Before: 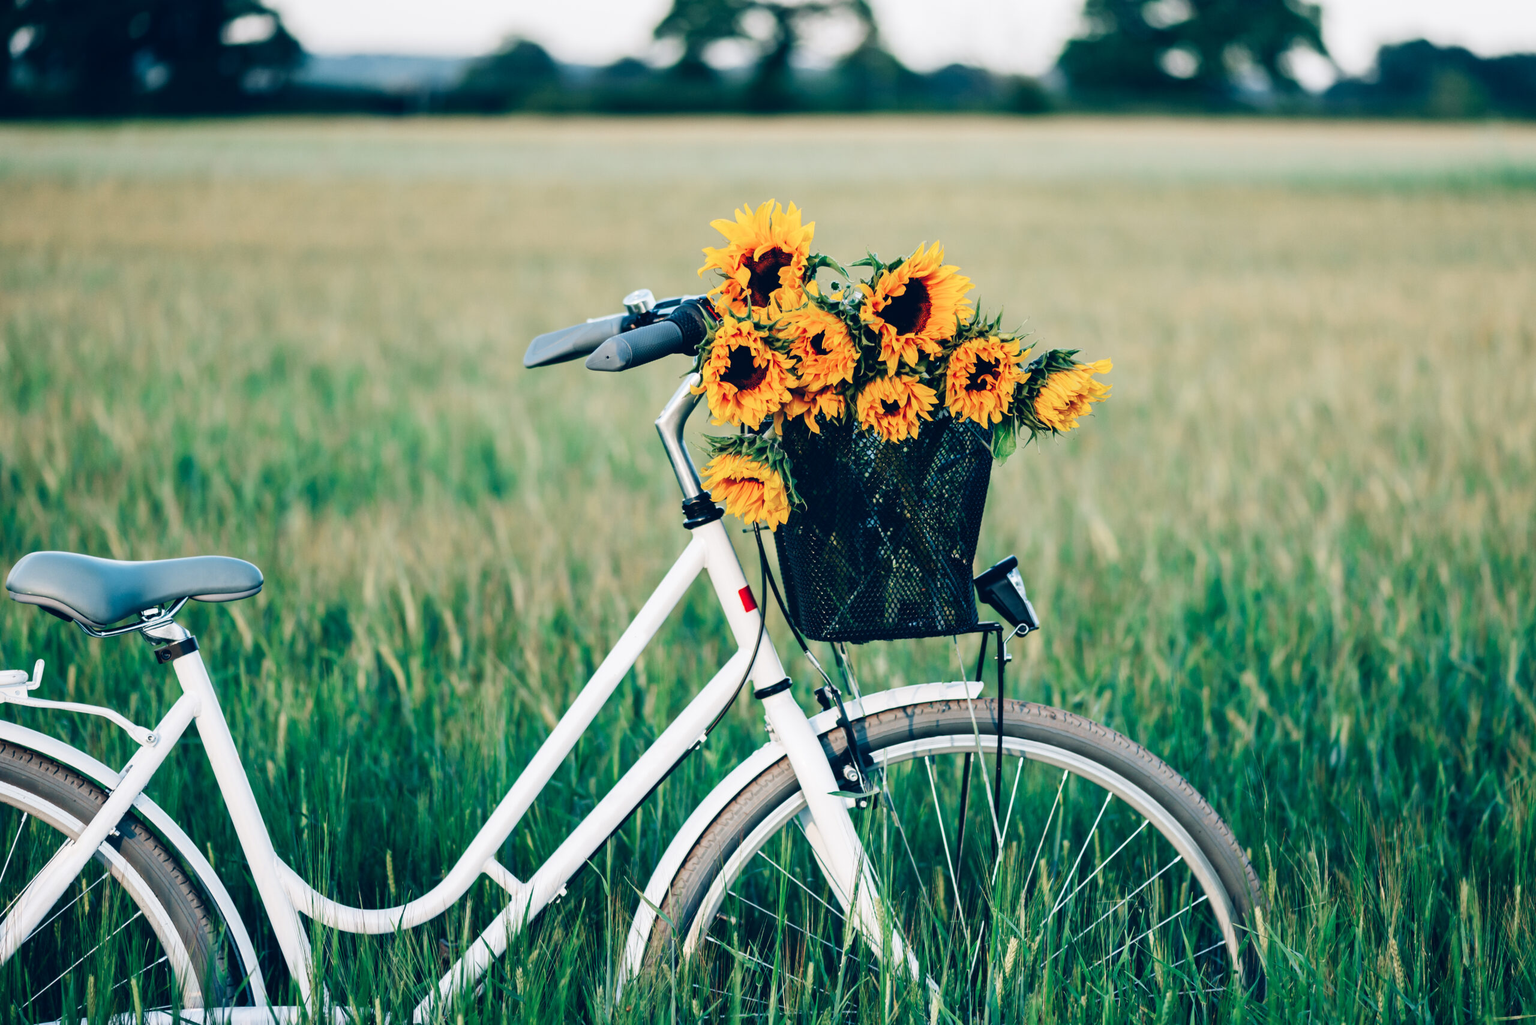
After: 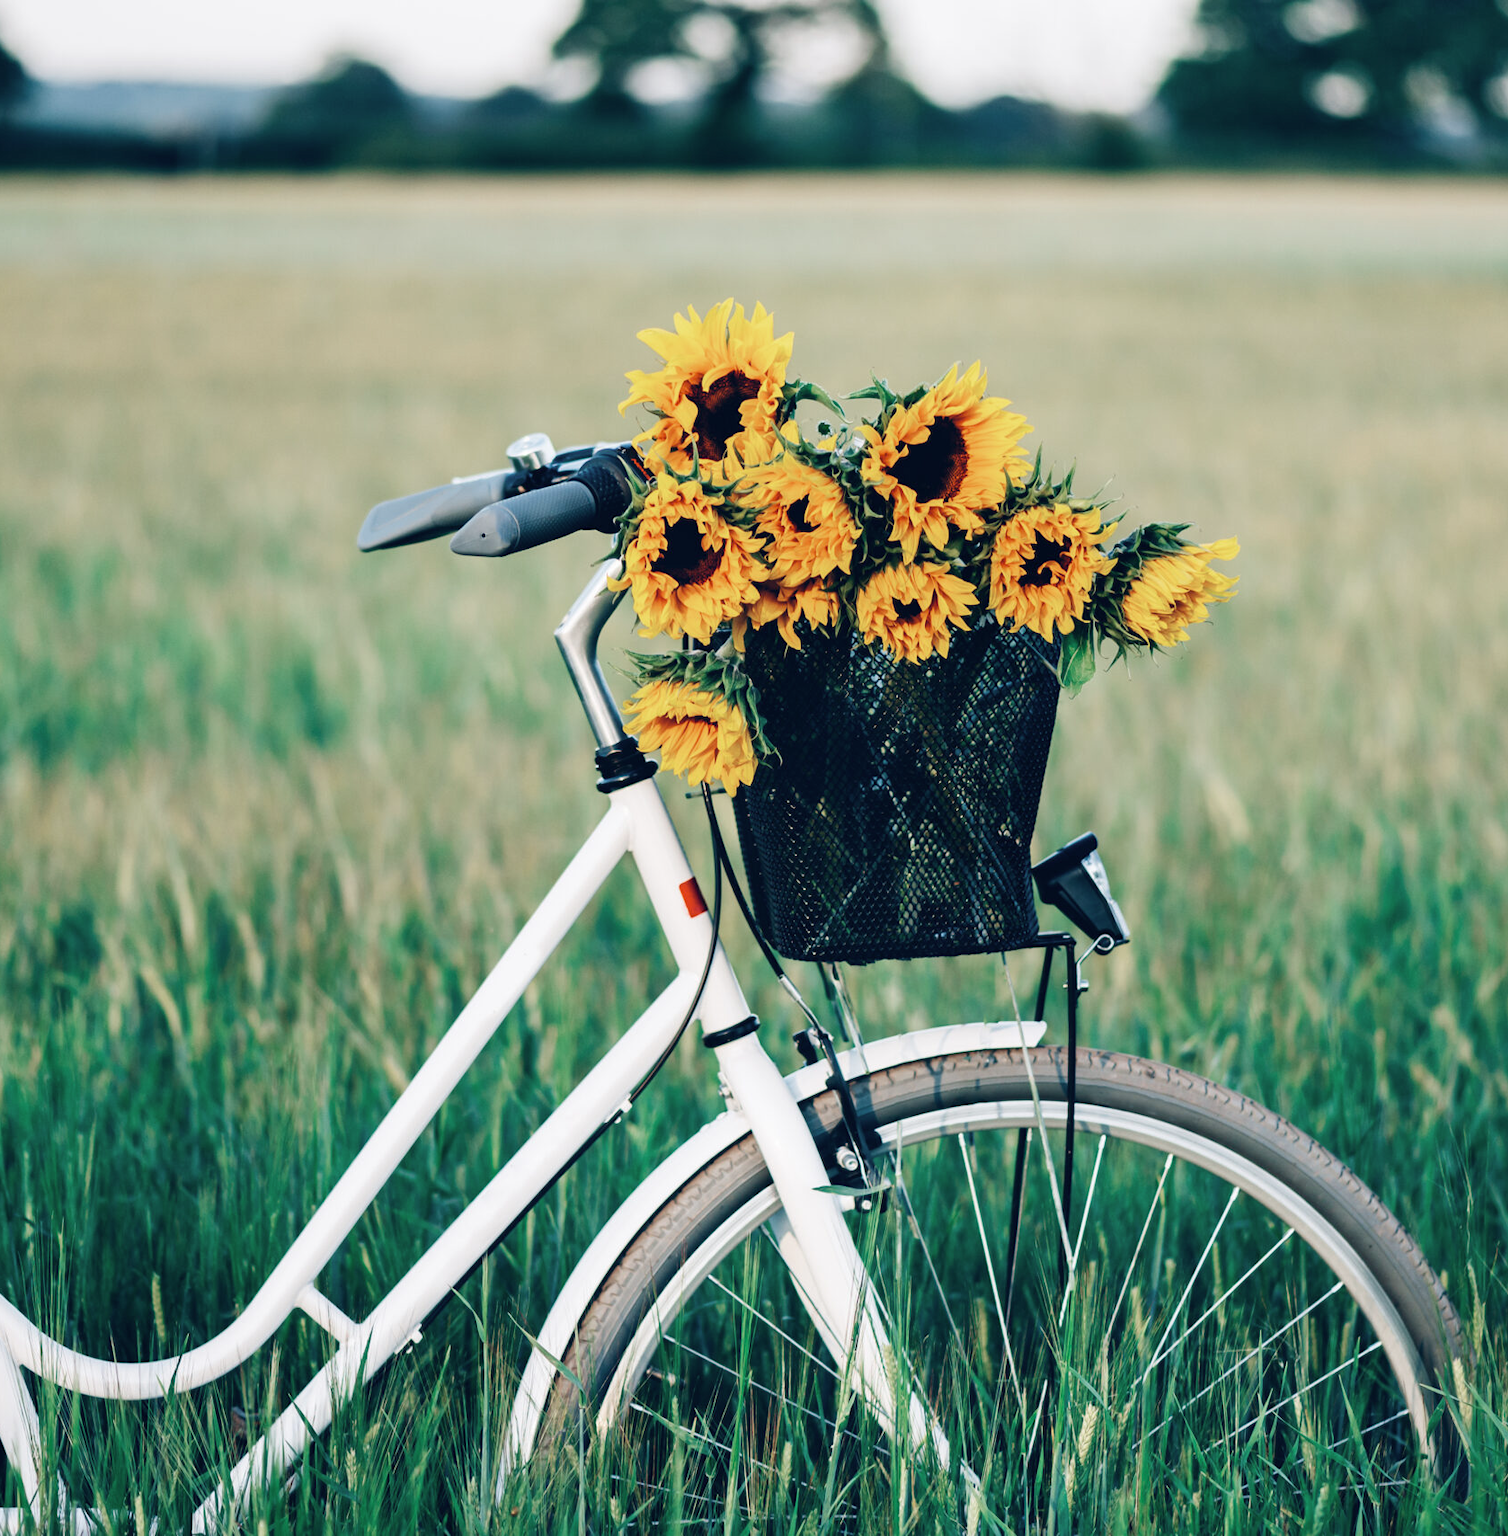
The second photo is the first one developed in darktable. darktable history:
crop and rotate: left 18.565%, right 15.857%
color zones: curves: ch1 [(0.113, 0.438) (0.75, 0.5)]; ch2 [(0.12, 0.526) (0.75, 0.5)]
